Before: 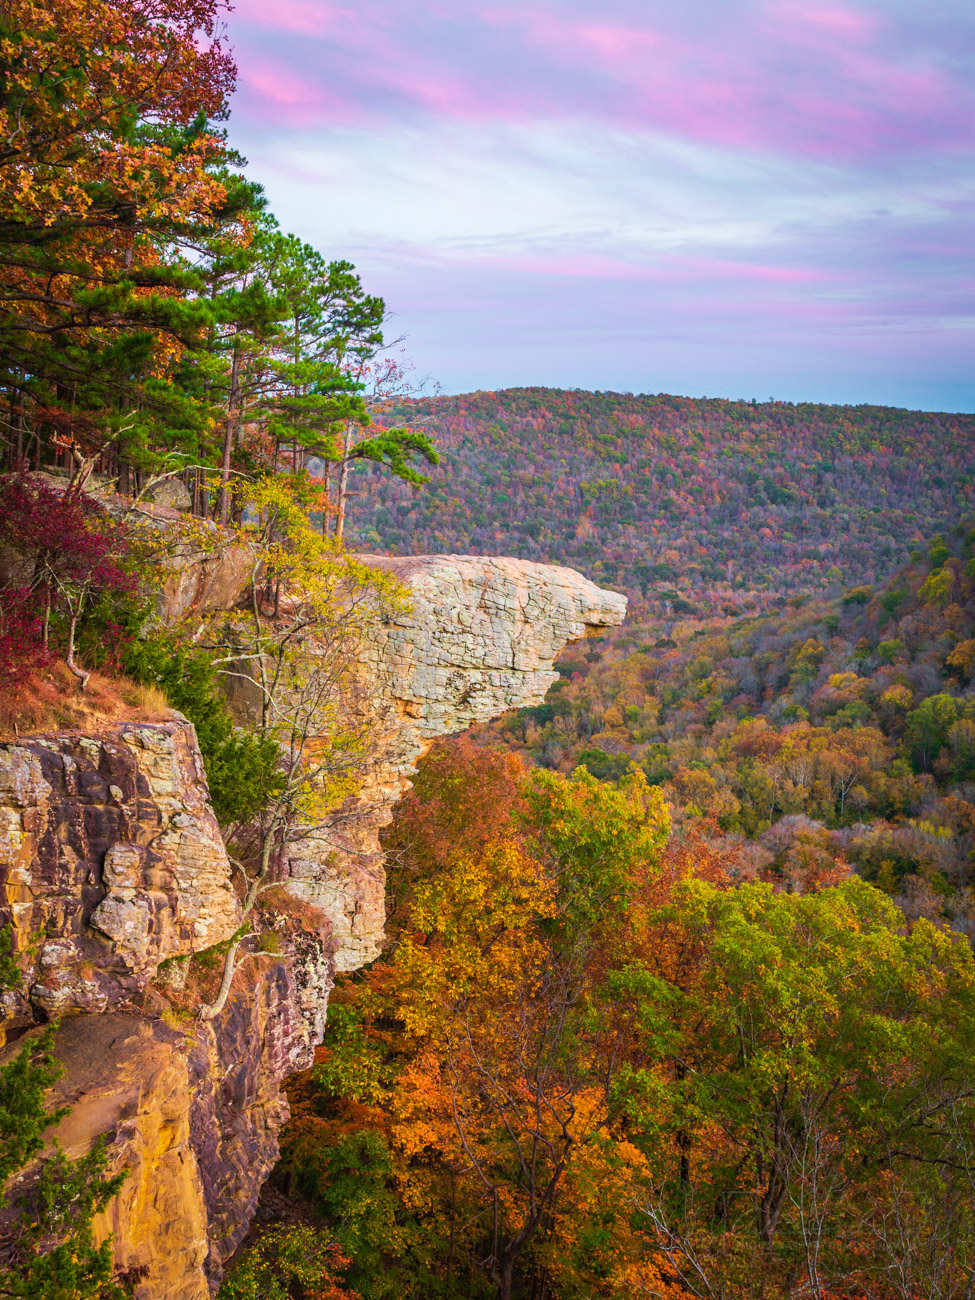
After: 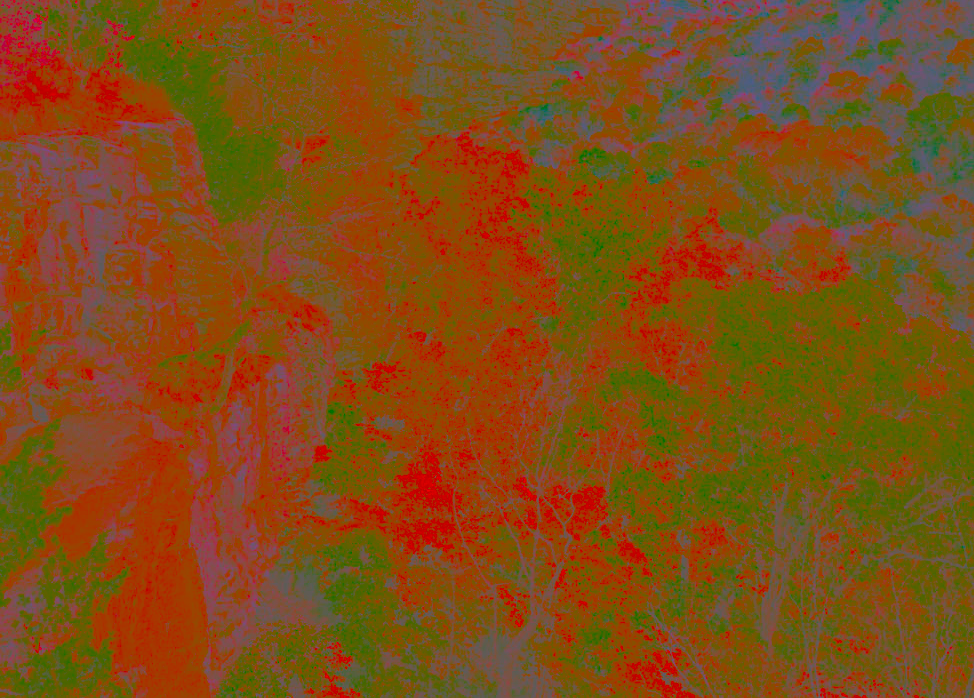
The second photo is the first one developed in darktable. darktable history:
crop and rotate: top 46.237%
contrast brightness saturation: contrast -0.99, brightness -0.17, saturation 0.75
